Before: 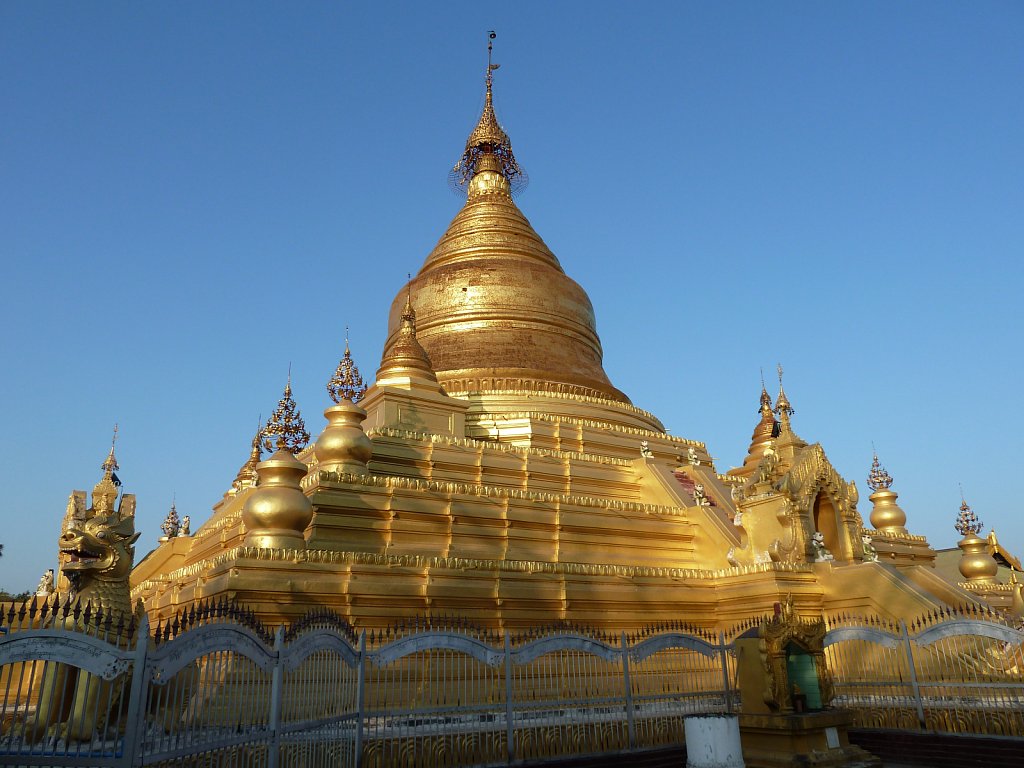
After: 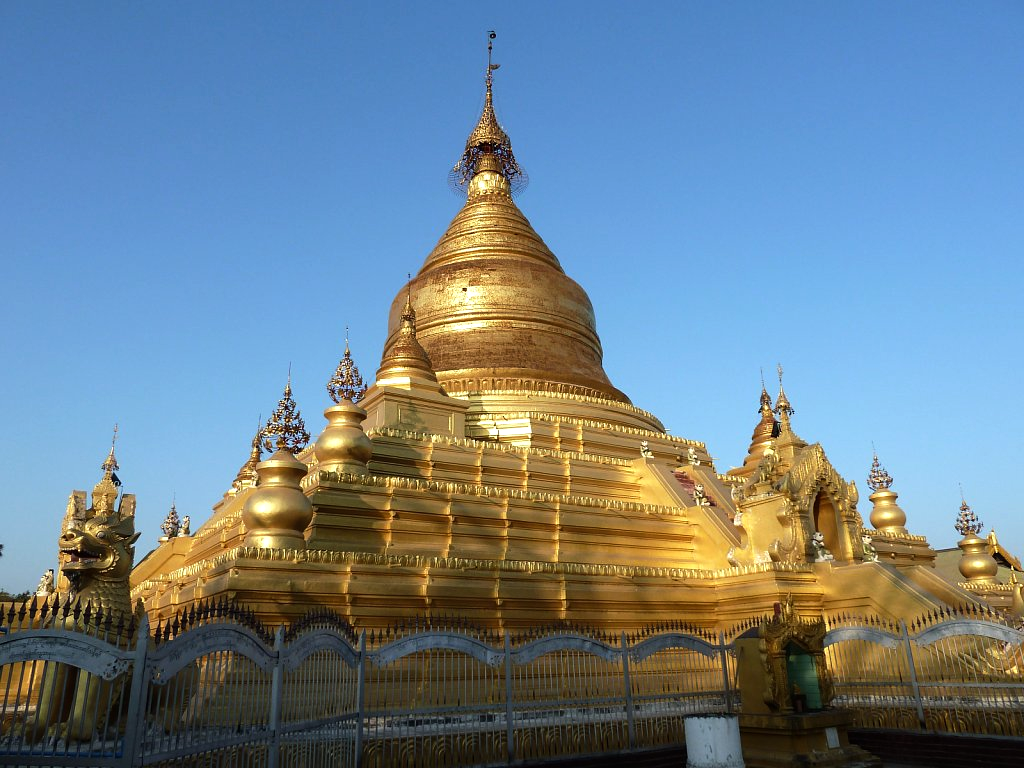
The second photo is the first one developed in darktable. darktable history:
tone equalizer: -8 EV -0.417 EV, -7 EV -0.389 EV, -6 EV -0.333 EV, -5 EV -0.222 EV, -3 EV 0.222 EV, -2 EV 0.333 EV, -1 EV 0.389 EV, +0 EV 0.417 EV, edges refinement/feathering 500, mask exposure compensation -1.57 EV, preserve details no
white balance: red 1, blue 1
